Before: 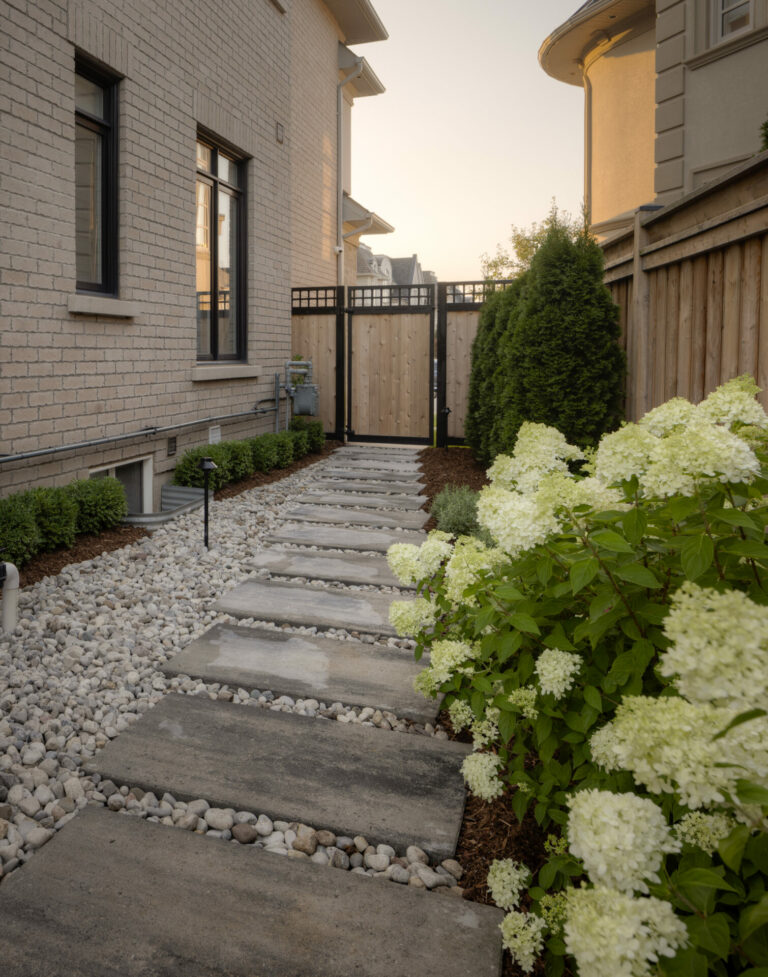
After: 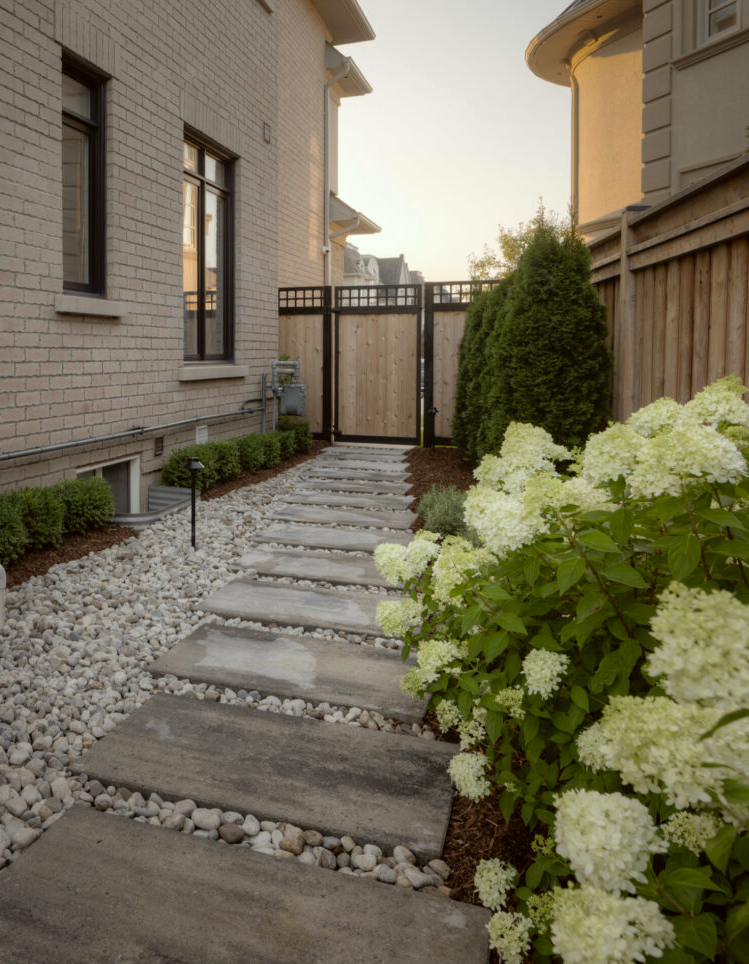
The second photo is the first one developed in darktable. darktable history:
color correction: highlights a* -2.83, highlights b* -2.32, shadows a* 2.2, shadows b* 2.94
crop and rotate: left 1.784%, right 0.689%, bottom 1.231%
